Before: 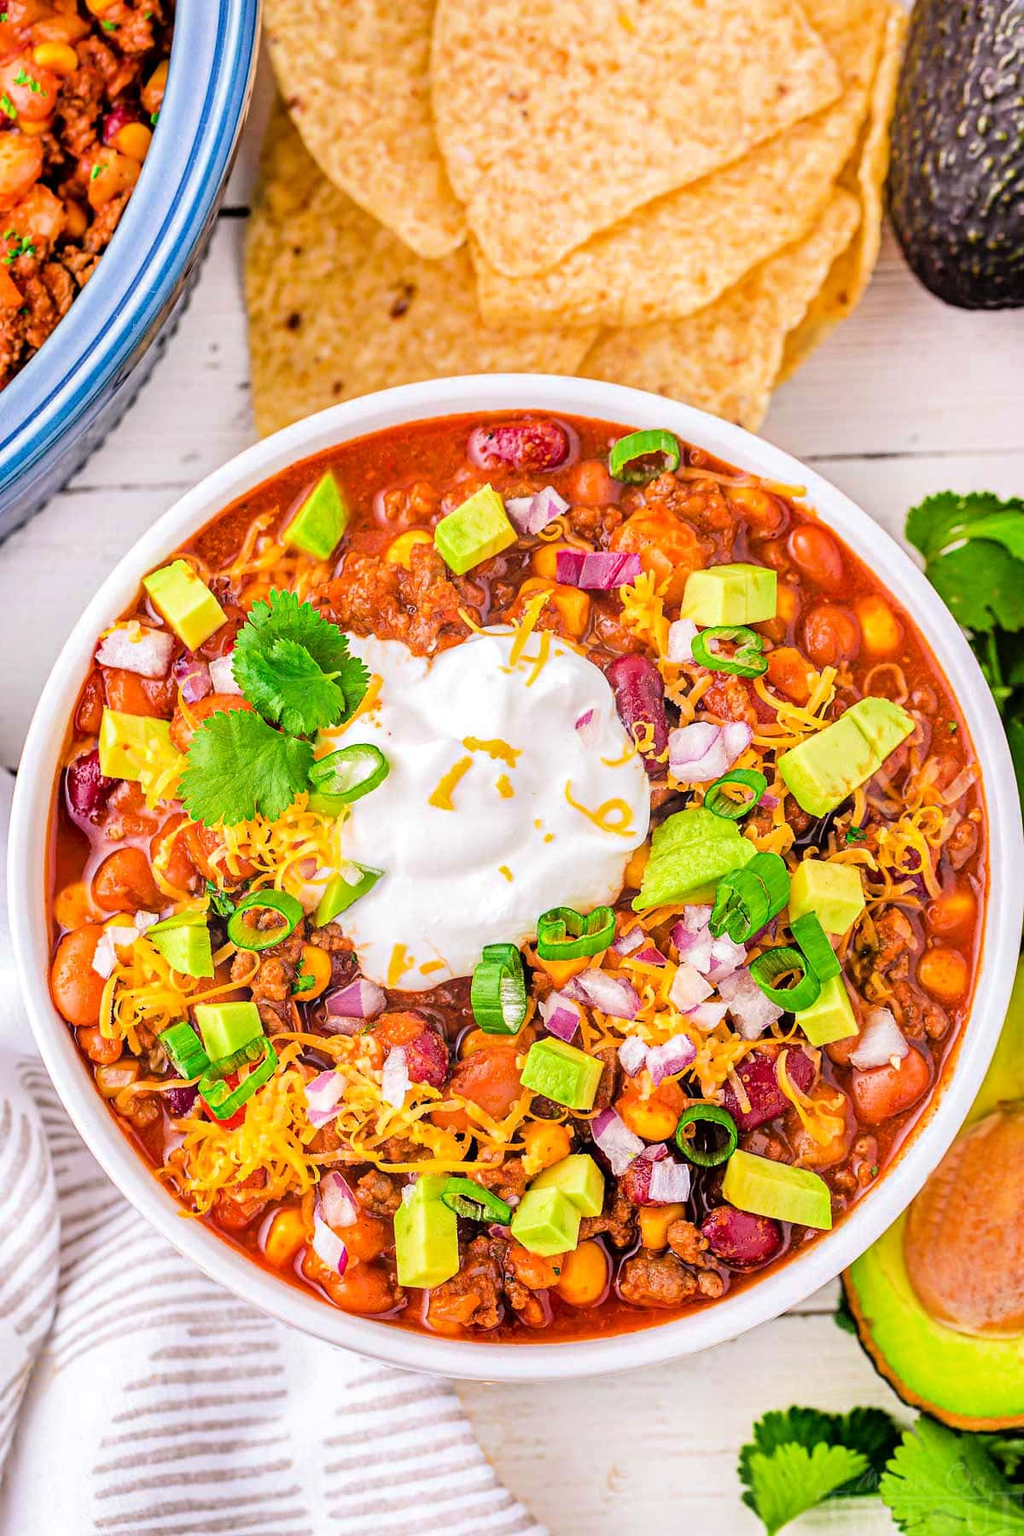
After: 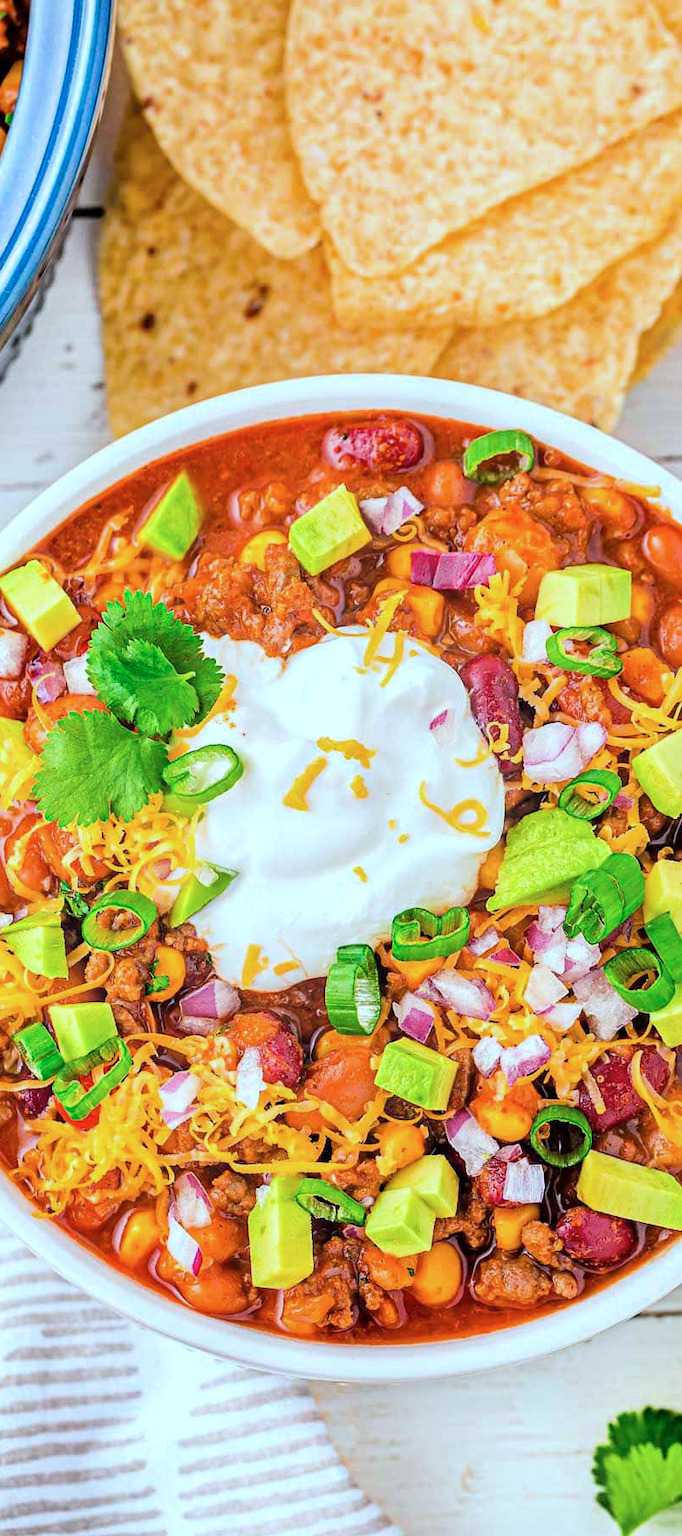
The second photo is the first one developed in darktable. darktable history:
crop and rotate: left 14.304%, right 19.108%
color correction: highlights a* -10.24, highlights b* -10.04
